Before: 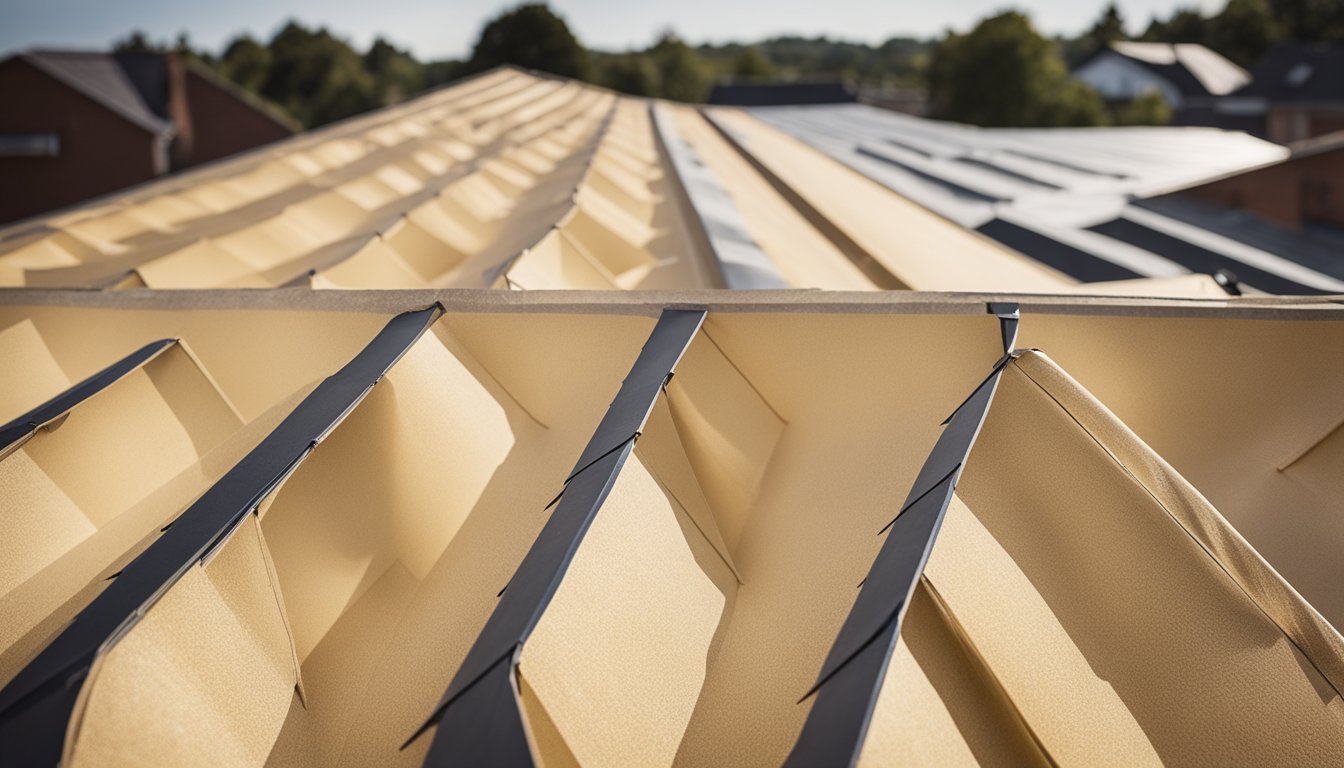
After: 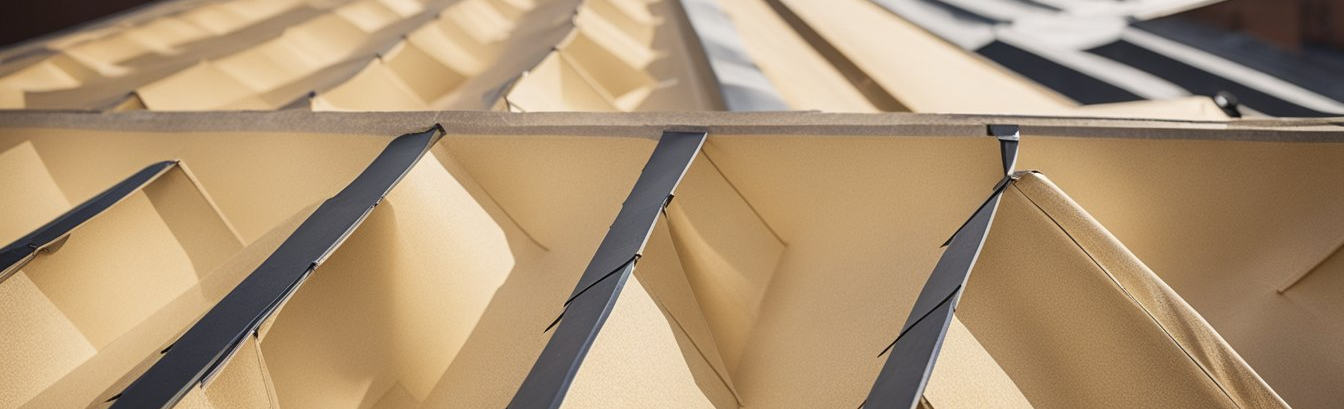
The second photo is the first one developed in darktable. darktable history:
crop and rotate: top 23.236%, bottom 23.452%
